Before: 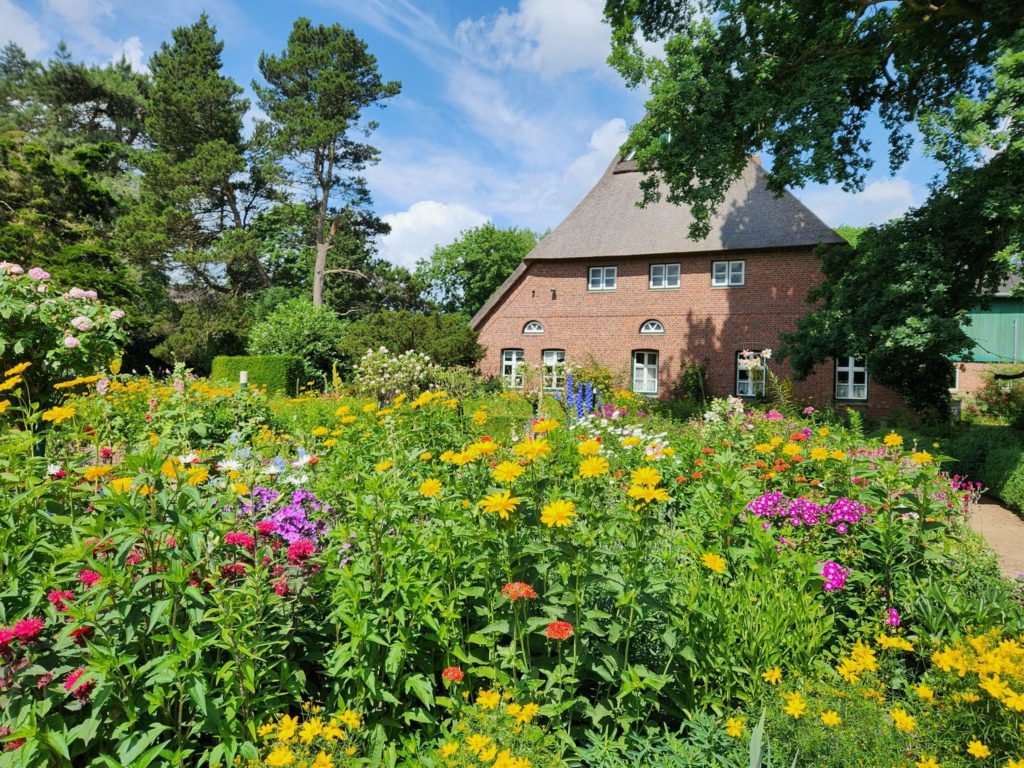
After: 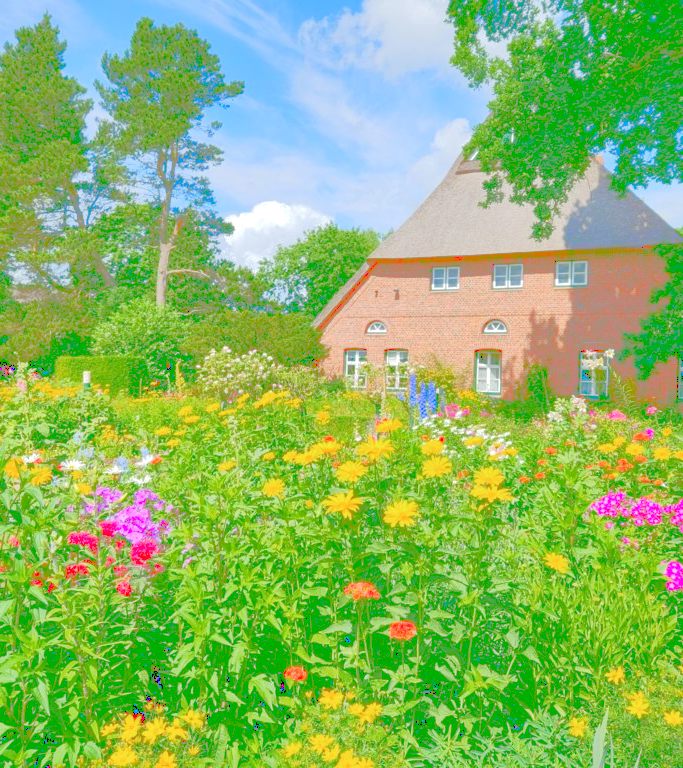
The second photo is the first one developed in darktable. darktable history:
crop and rotate: left 15.336%, right 17.868%
tone curve: curves: ch0 [(0, 0) (0.003, 0.626) (0.011, 0.626) (0.025, 0.63) (0.044, 0.631) (0.069, 0.632) (0.1, 0.636) (0.136, 0.637) (0.177, 0.641) (0.224, 0.642) (0.277, 0.646) (0.335, 0.649) (0.399, 0.661) (0.468, 0.679) (0.543, 0.702) (0.623, 0.732) (0.709, 0.769) (0.801, 0.804) (0.898, 0.847) (1, 1)], color space Lab, linked channels, preserve colors none
exposure: black level correction 0.001, exposure 0.017 EV, compensate highlight preservation false
local contrast: highlights 65%, shadows 53%, detail 169%, midtone range 0.519
